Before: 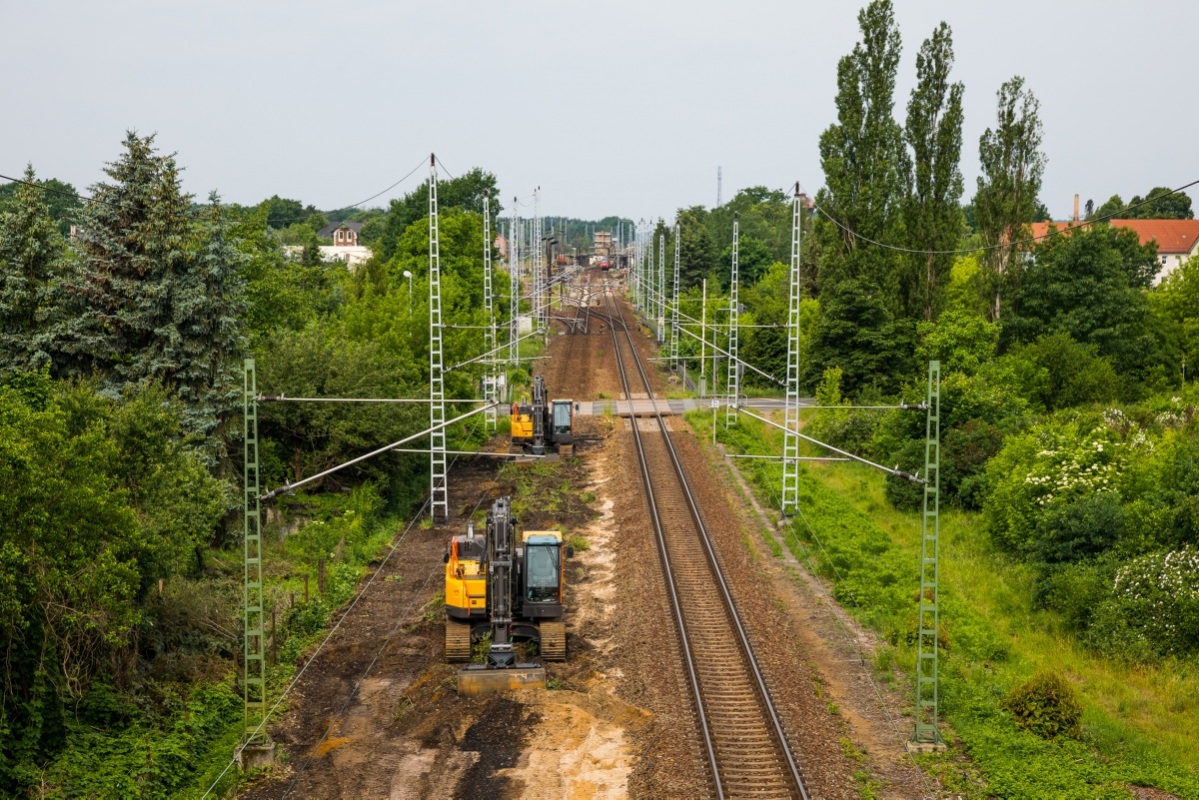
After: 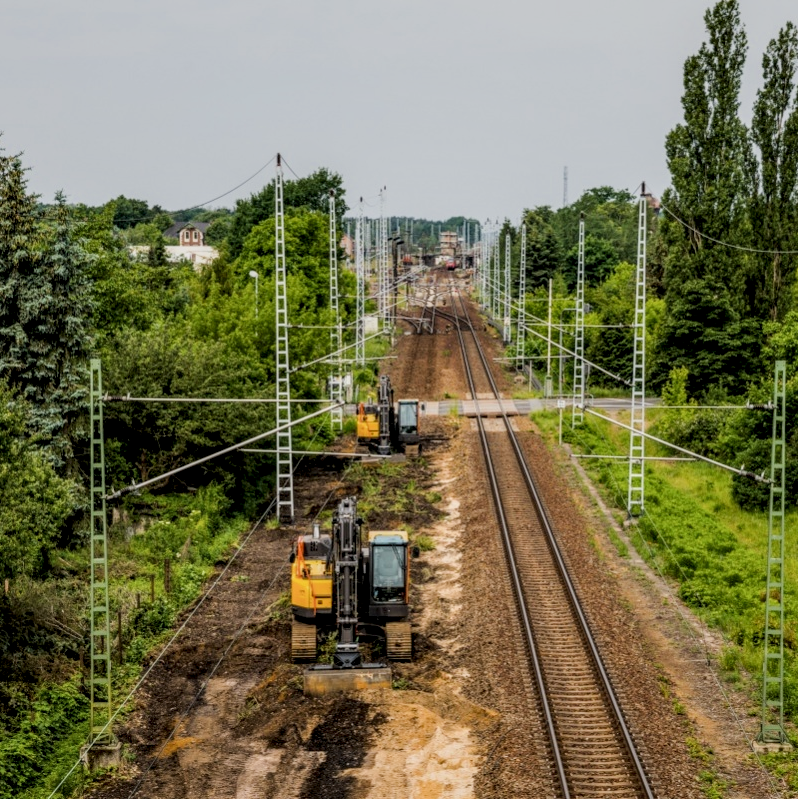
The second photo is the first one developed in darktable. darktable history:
local contrast: highlights 21%, detail 150%
crop and rotate: left 12.851%, right 20.581%
filmic rgb: black relative exposure -7.65 EV, white relative exposure 4.56 EV, hardness 3.61
